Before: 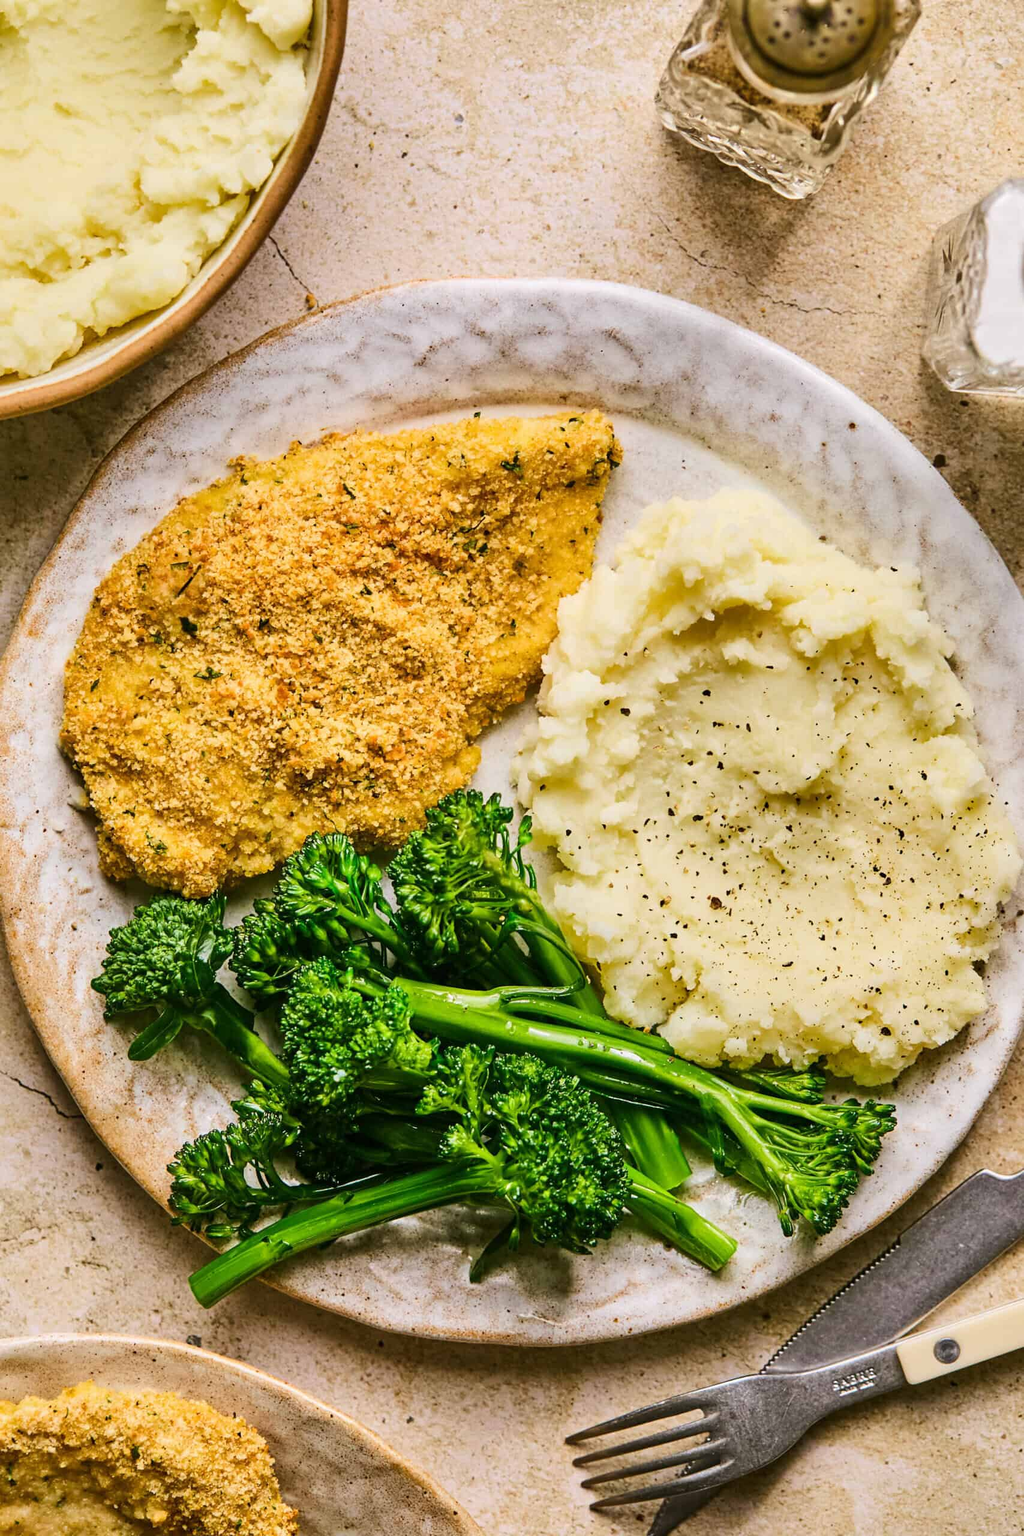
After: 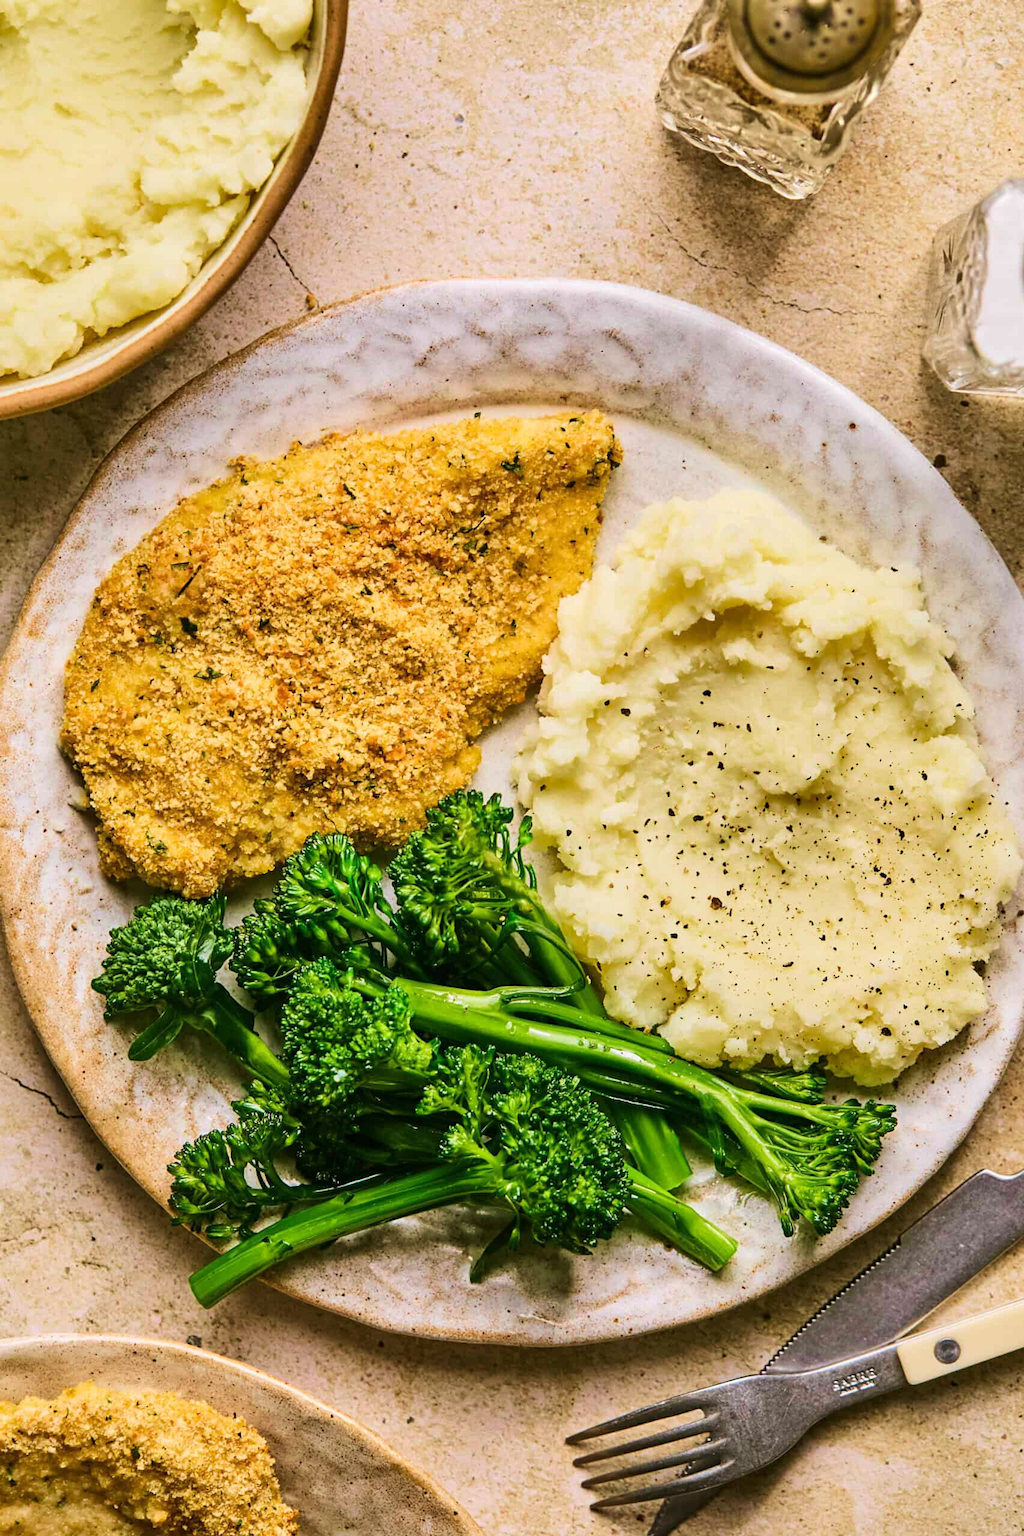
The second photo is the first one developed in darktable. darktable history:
velvia: strength 29.25%
tone equalizer: on, module defaults
